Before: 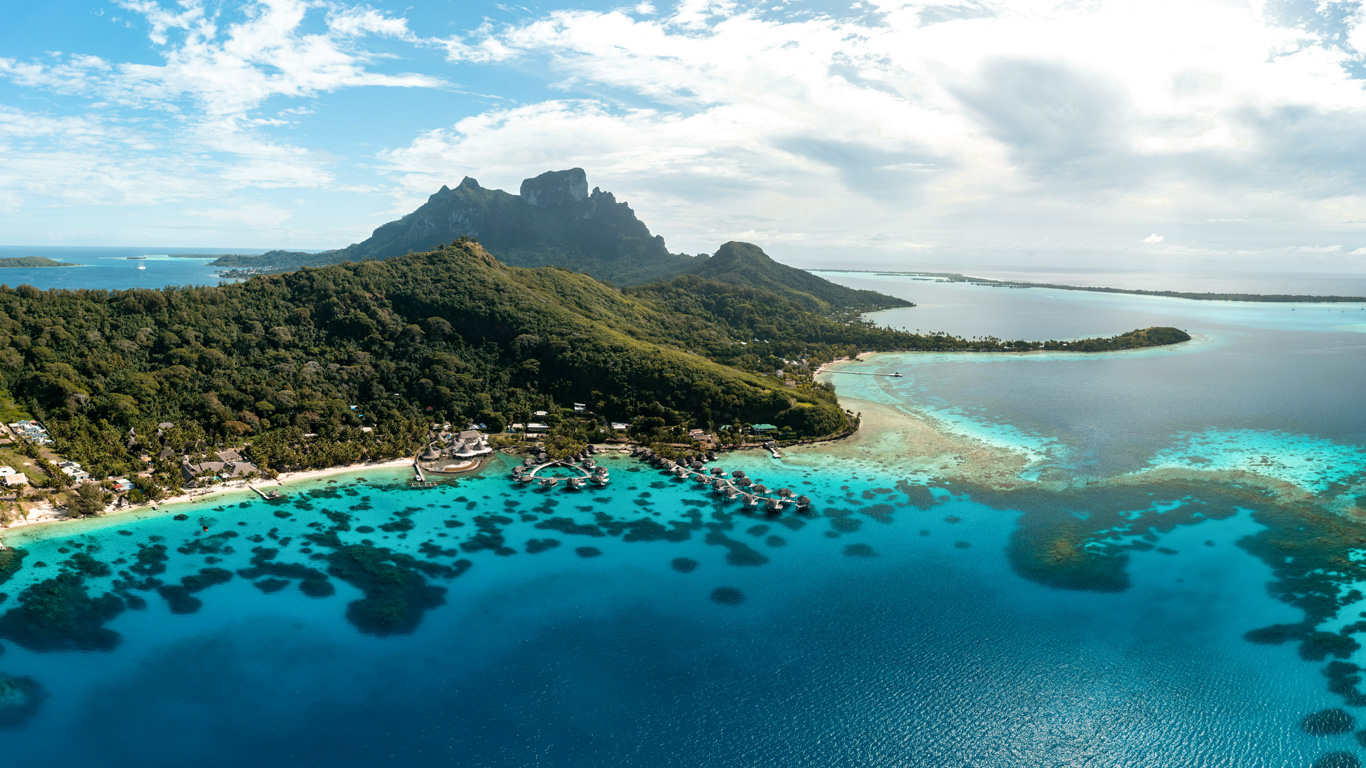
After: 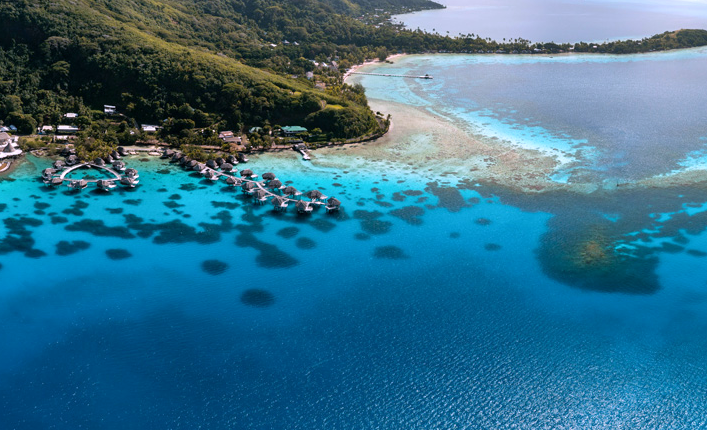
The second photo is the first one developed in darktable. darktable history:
crop: left 34.479%, top 38.822%, right 13.718%, bottom 5.172%
levels: levels [0, 0.498, 1]
white balance: red 1.042, blue 1.17
